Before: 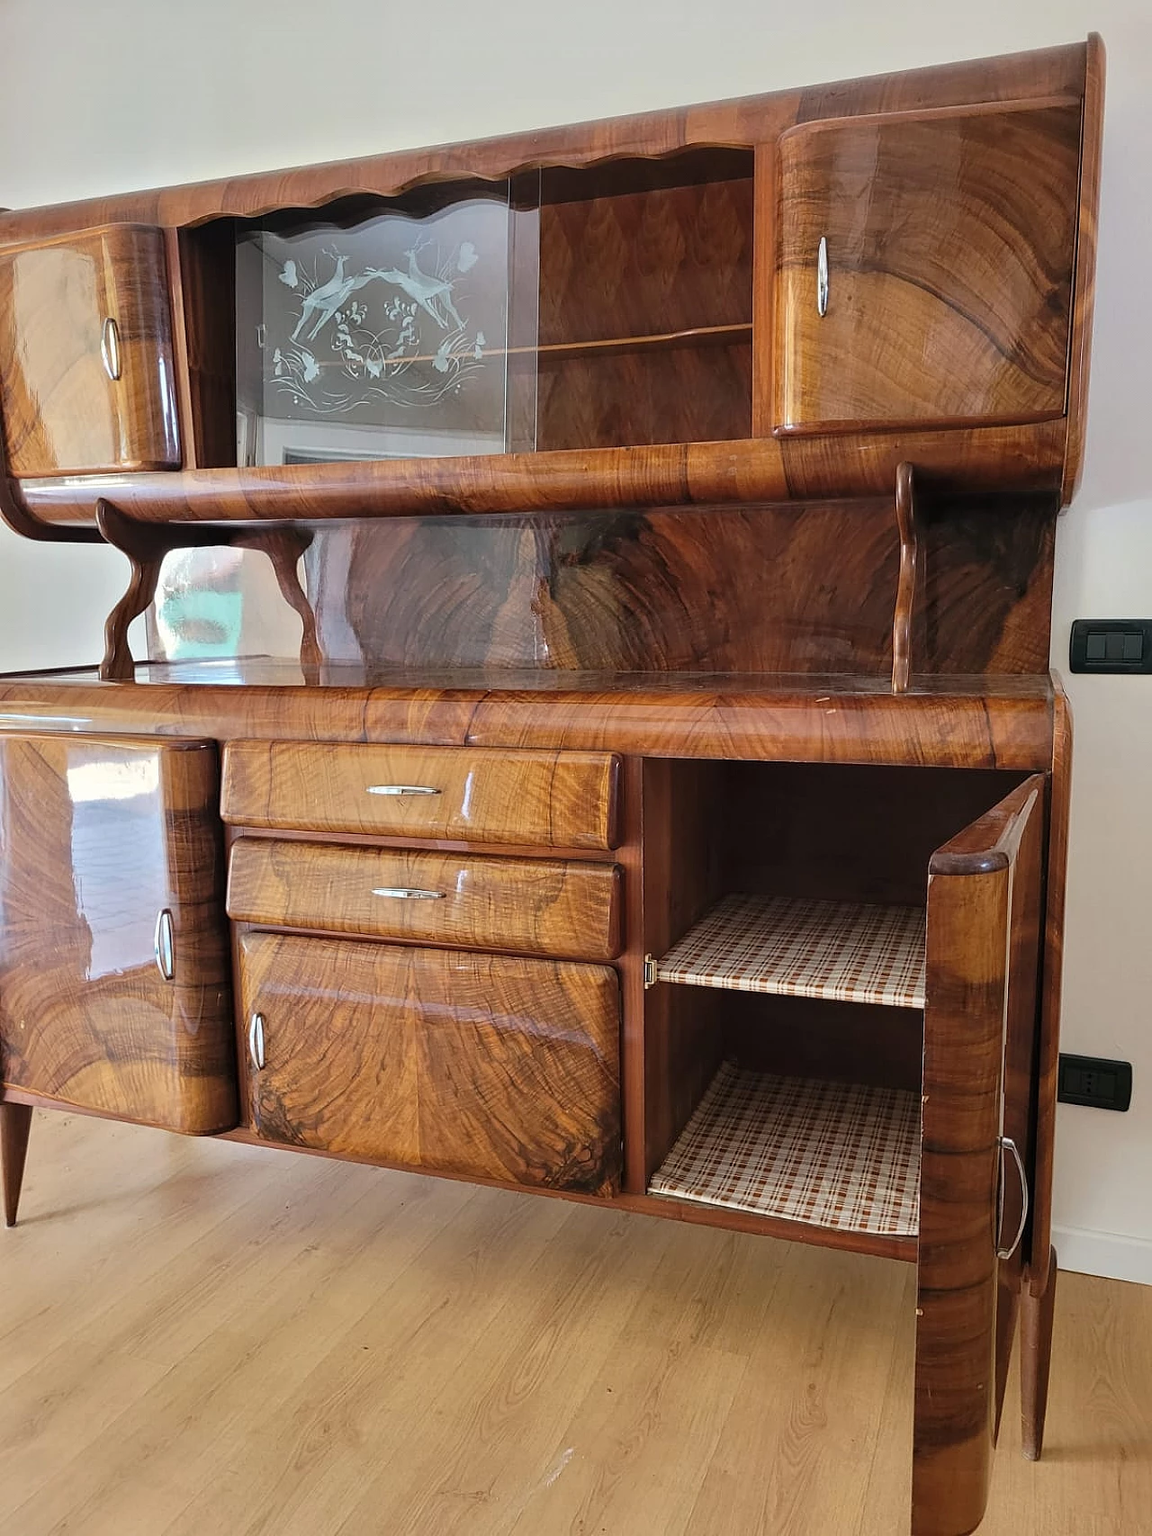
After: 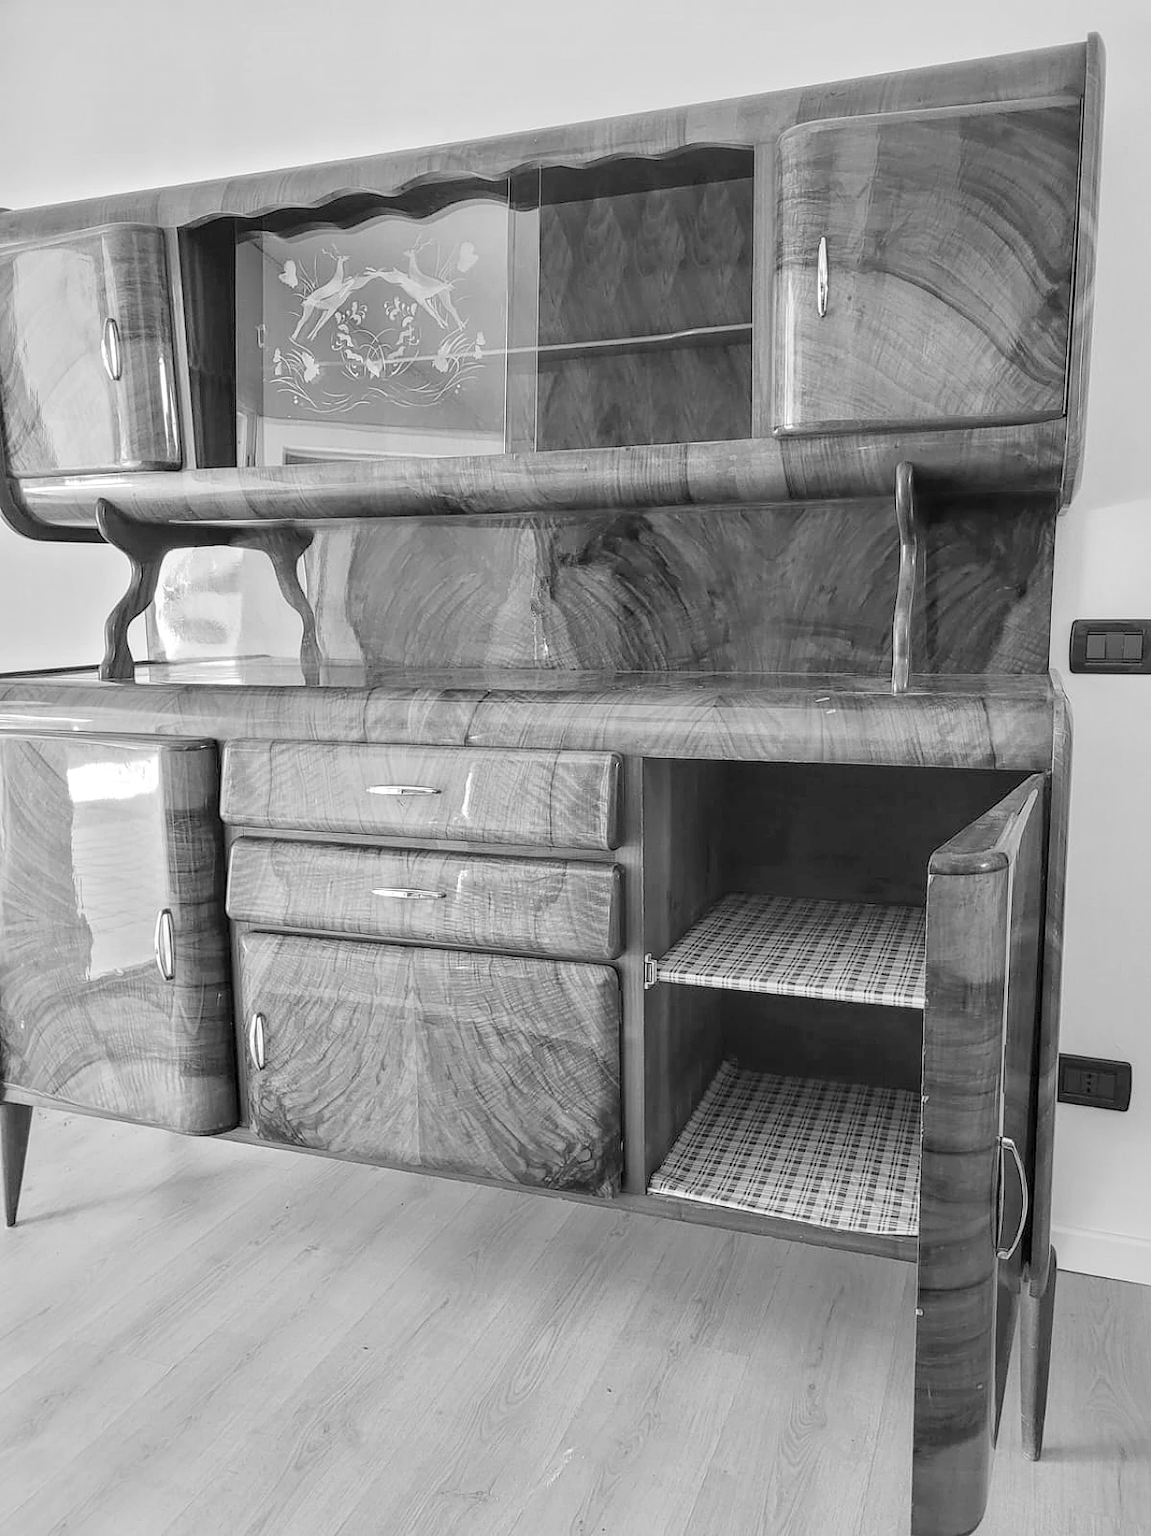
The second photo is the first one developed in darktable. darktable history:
local contrast: on, module defaults
contrast brightness saturation: brightness 0.28
monochrome: a 32, b 64, size 2.3
